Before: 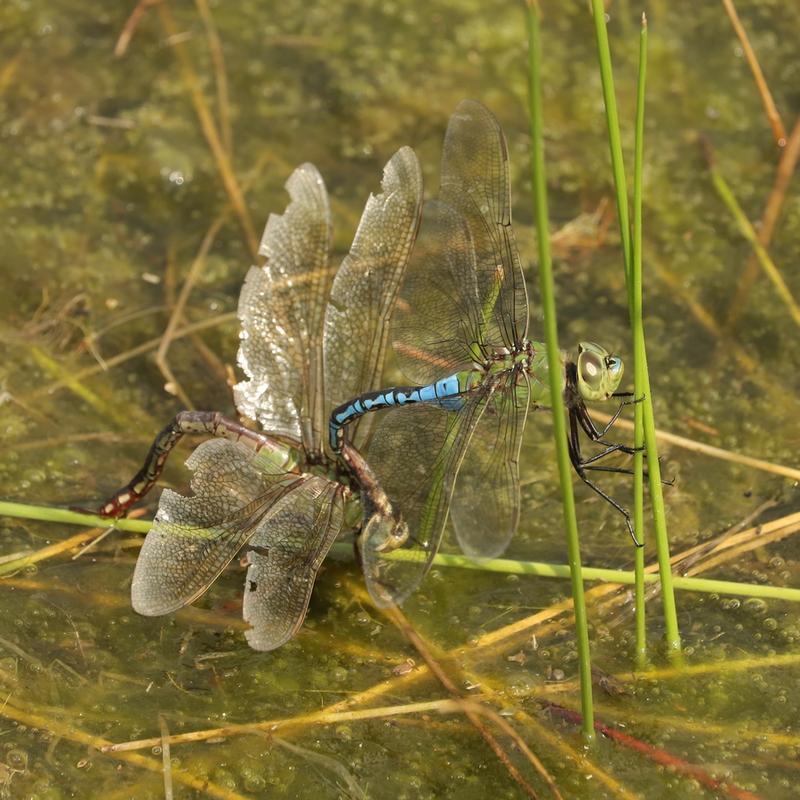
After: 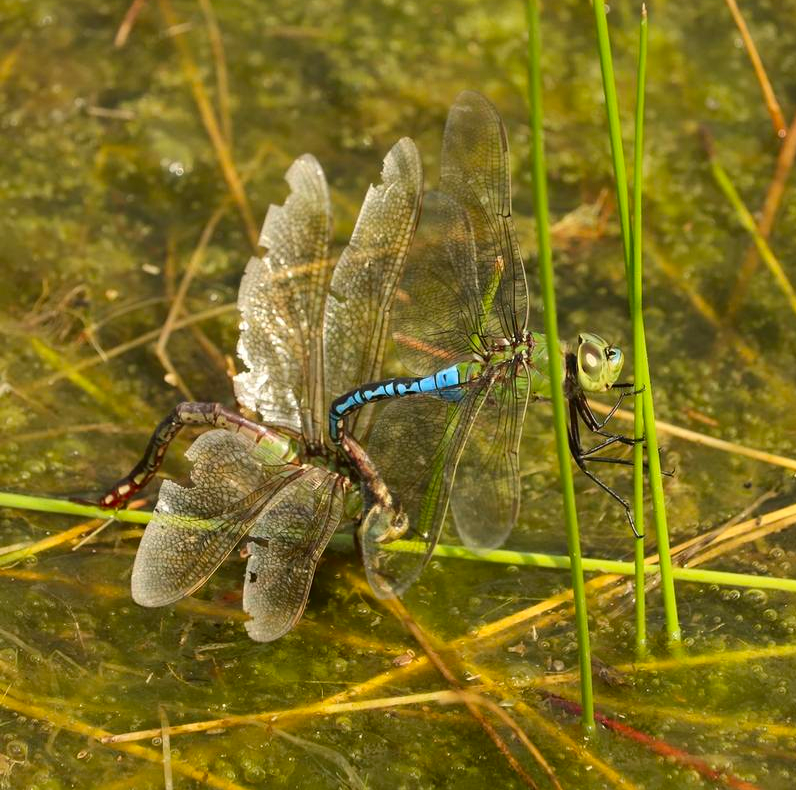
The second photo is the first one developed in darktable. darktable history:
contrast brightness saturation: contrast 0.157, saturation 0.314
crop: top 1.179%, right 0.104%
